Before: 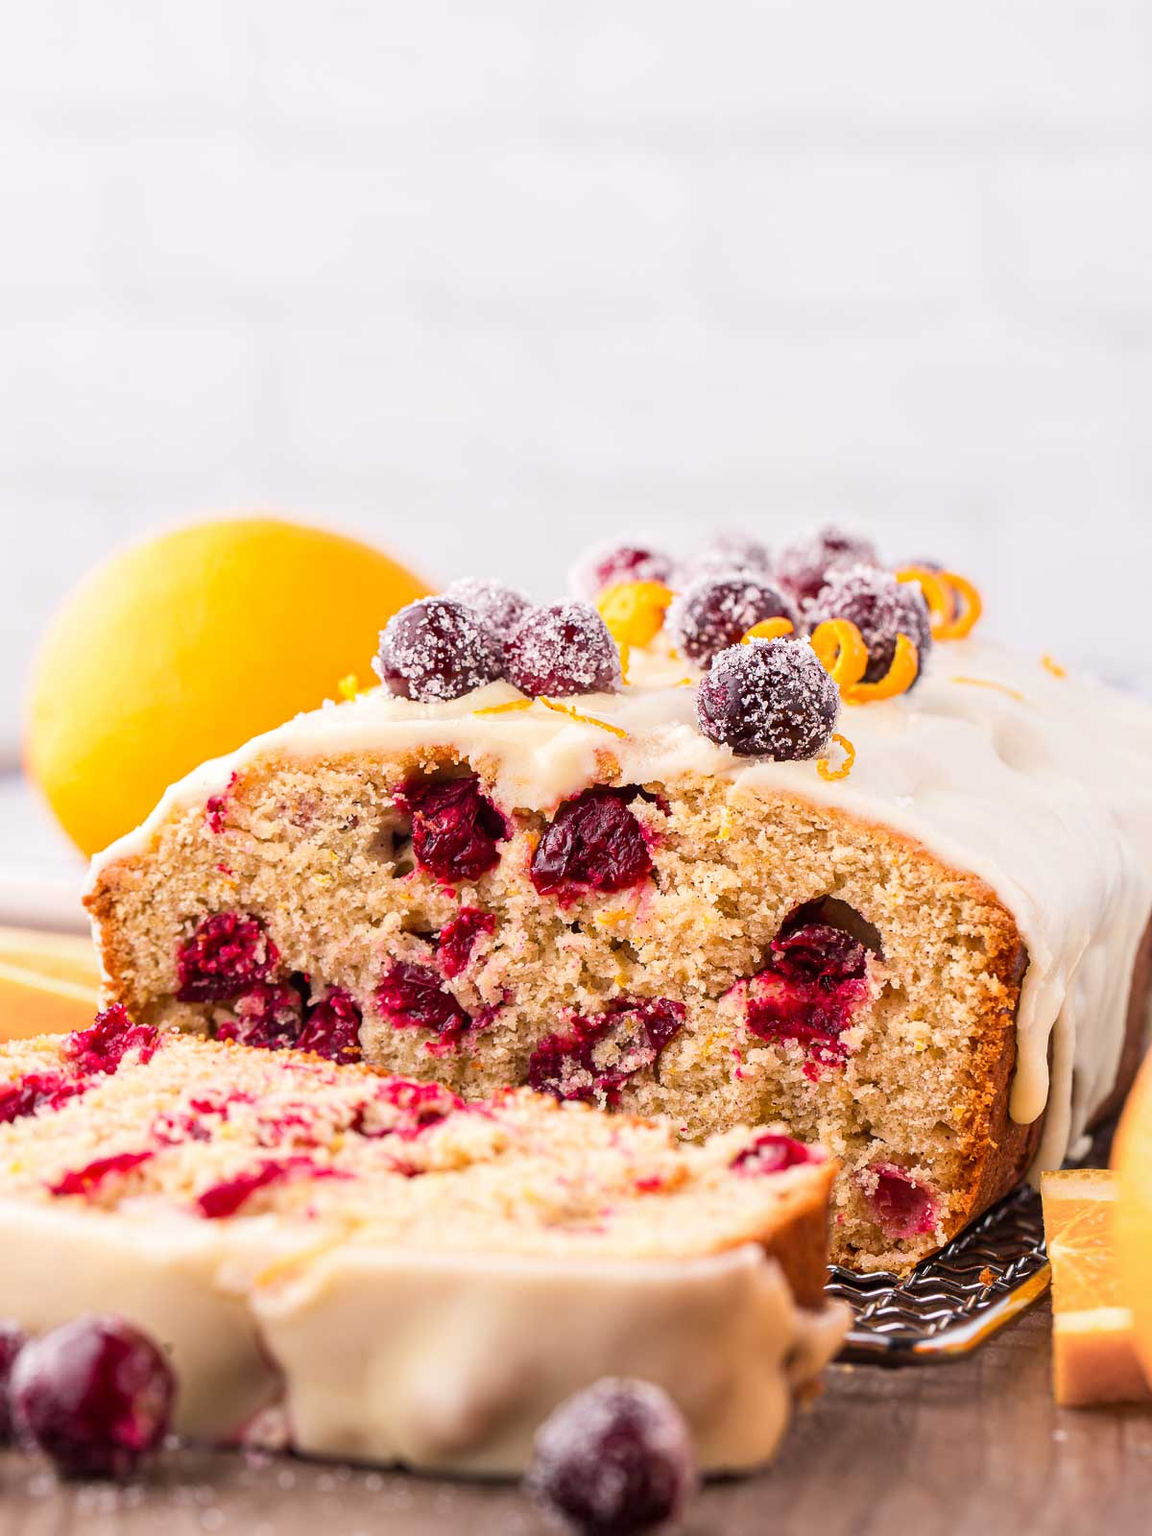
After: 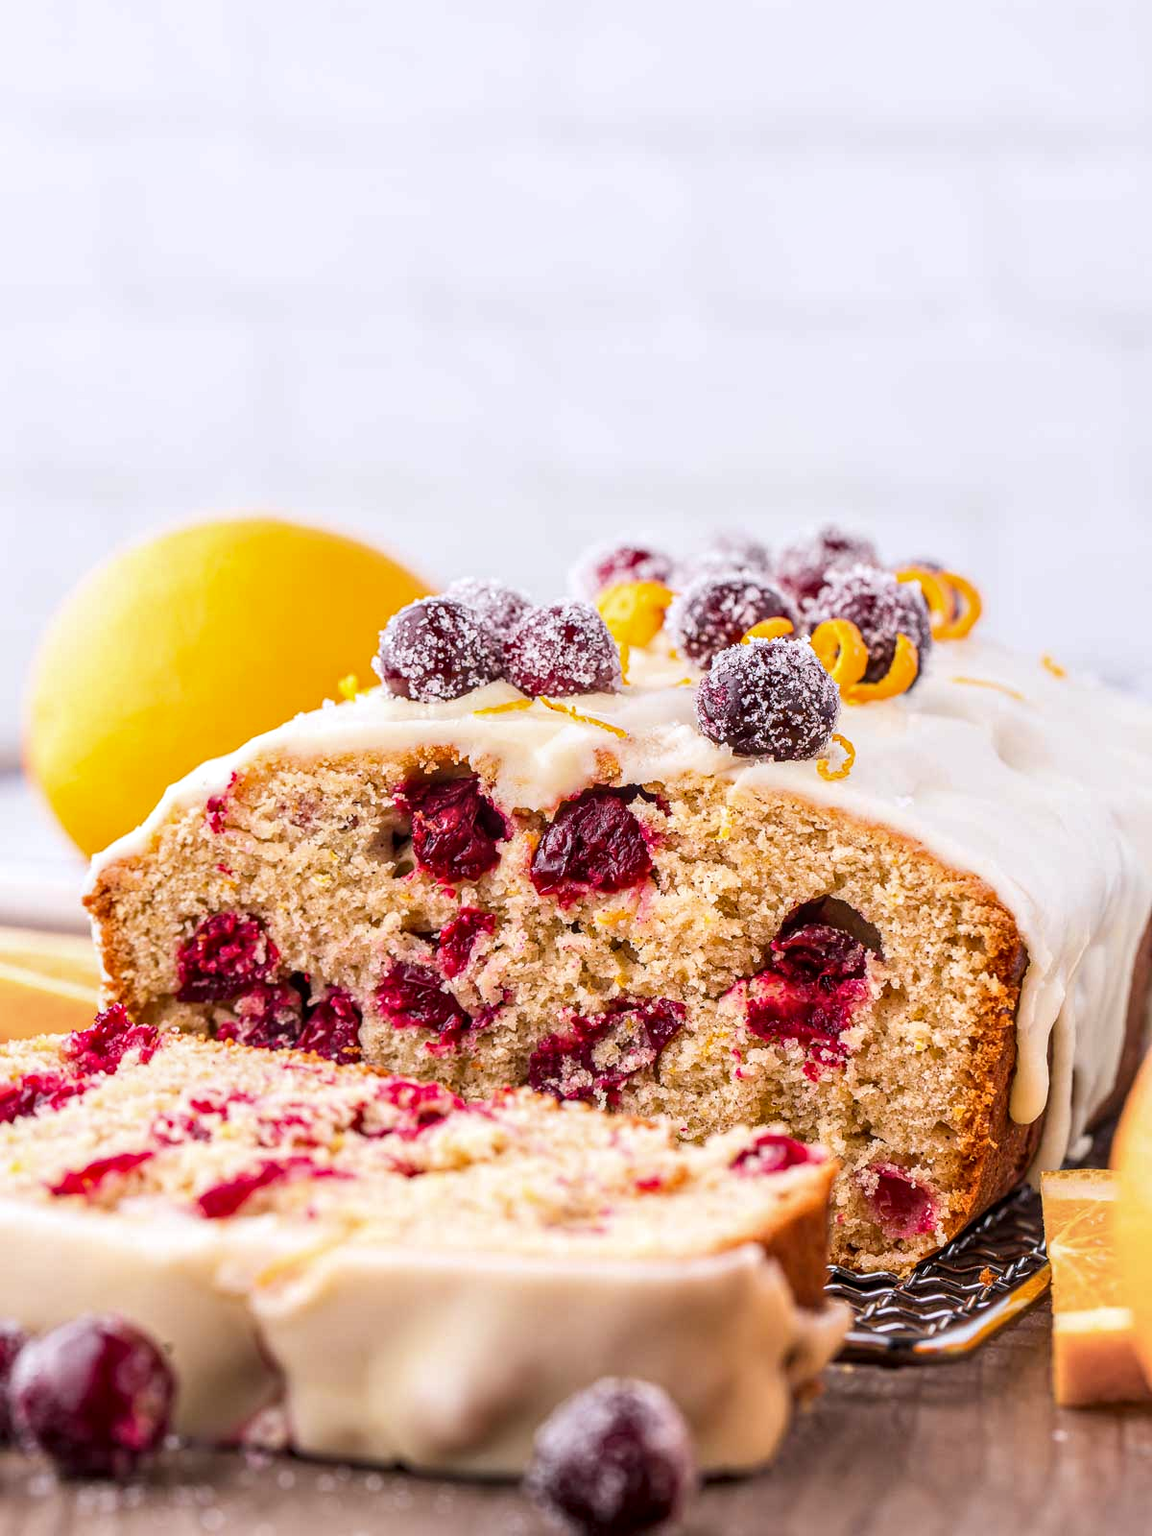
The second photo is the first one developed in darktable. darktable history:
local contrast: on, module defaults
white balance: red 0.983, blue 1.036
